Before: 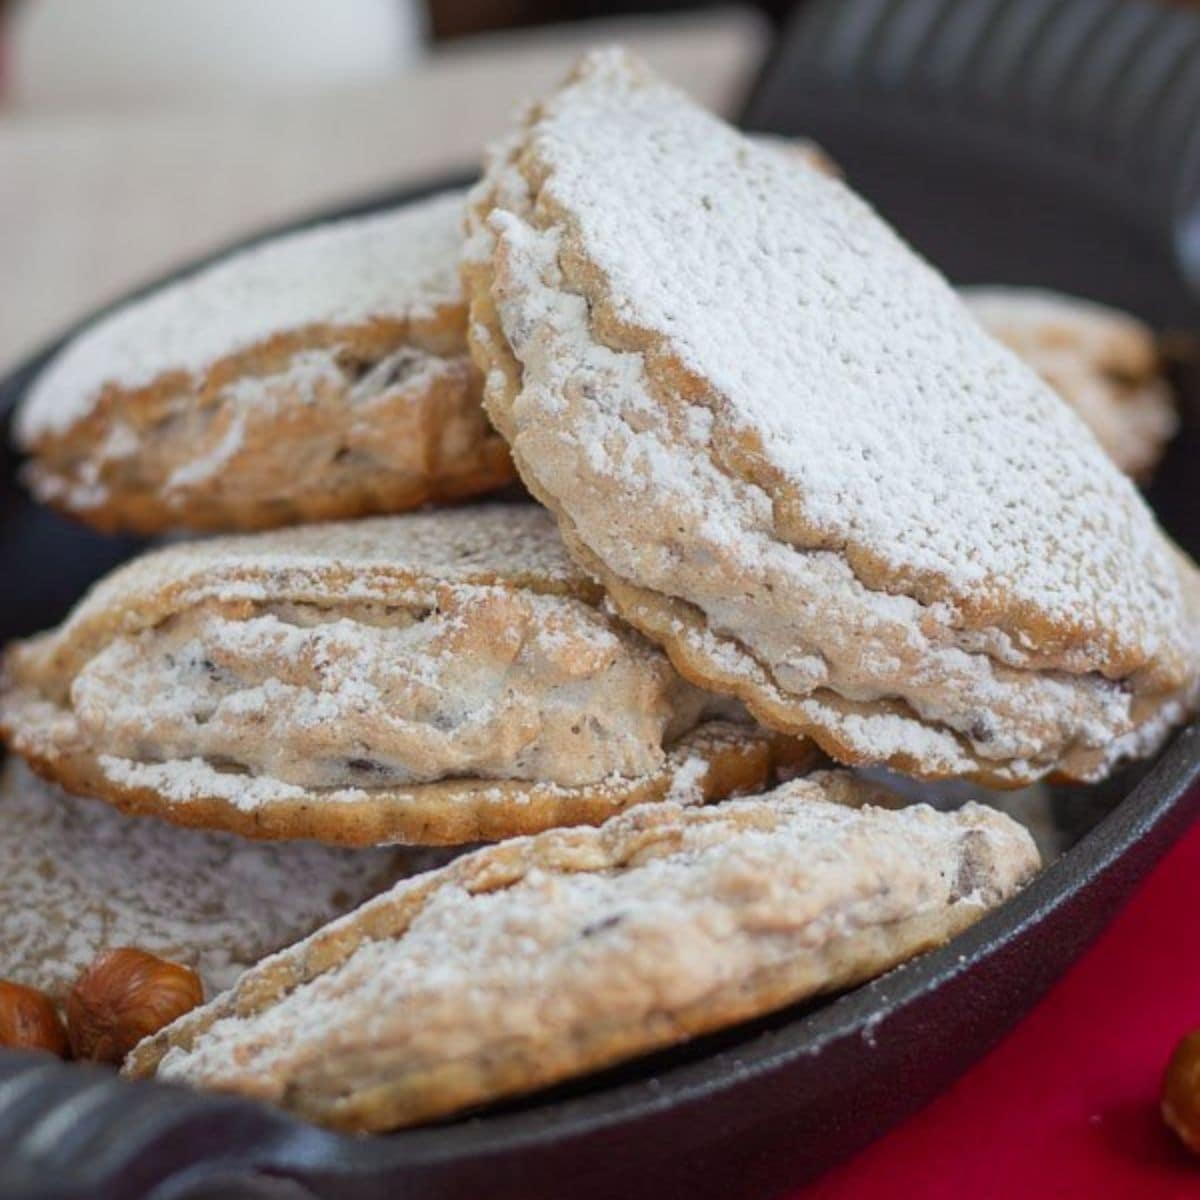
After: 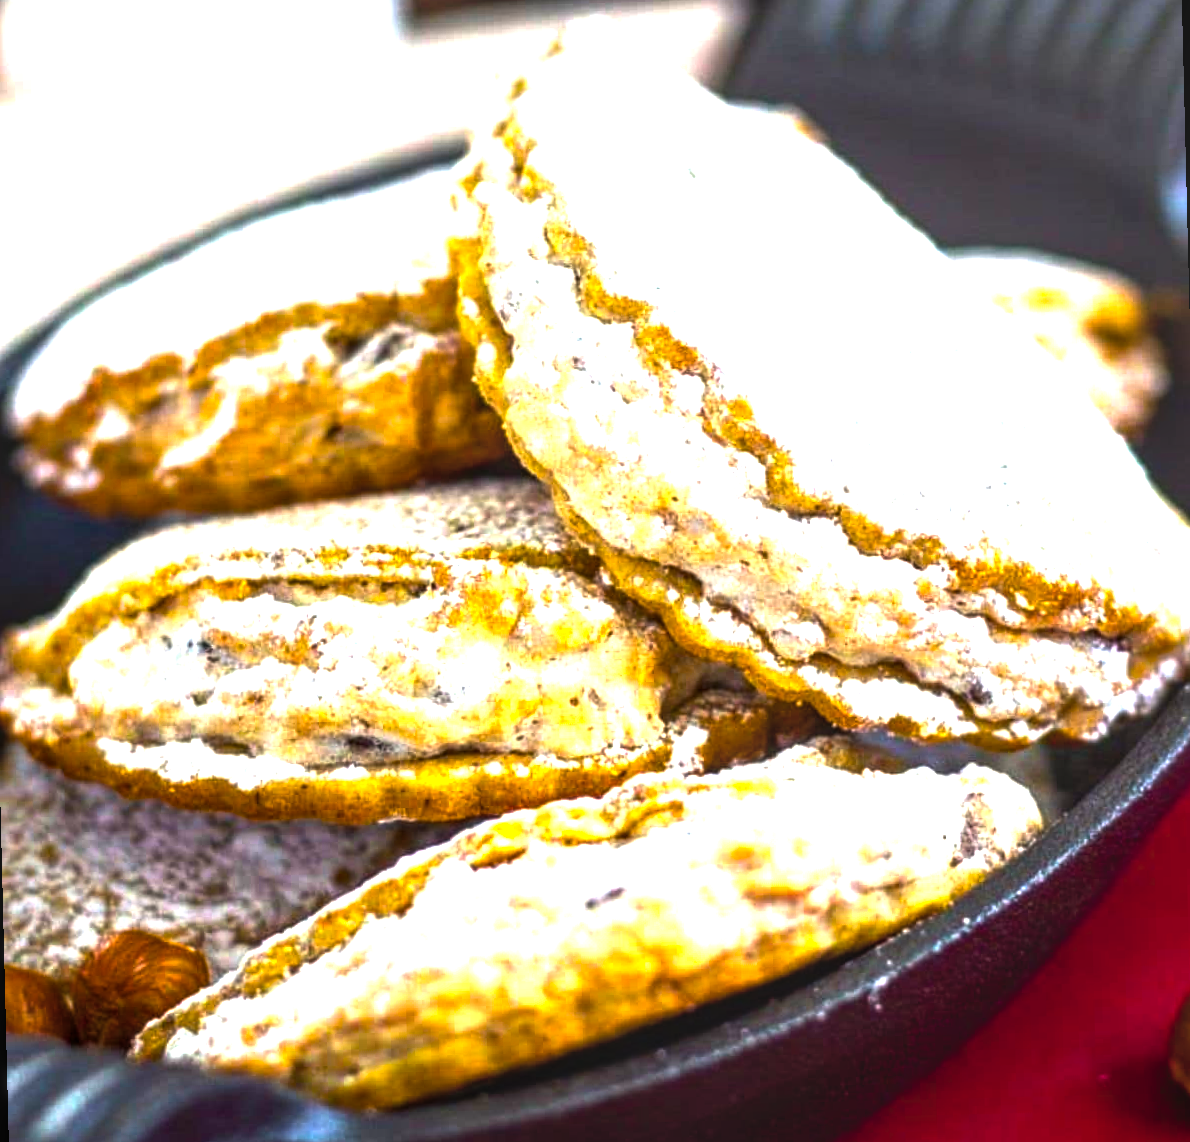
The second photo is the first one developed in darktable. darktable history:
color balance rgb: linear chroma grading › shadows -30%, linear chroma grading › global chroma 35%, perceptual saturation grading › global saturation 75%, perceptual saturation grading › shadows -30%, perceptual brilliance grading › highlights 75%, perceptual brilliance grading › shadows -30%, global vibrance 35%
rotate and perspective: rotation -1.42°, crop left 0.016, crop right 0.984, crop top 0.035, crop bottom 0.965
local contrast: detail 130%
